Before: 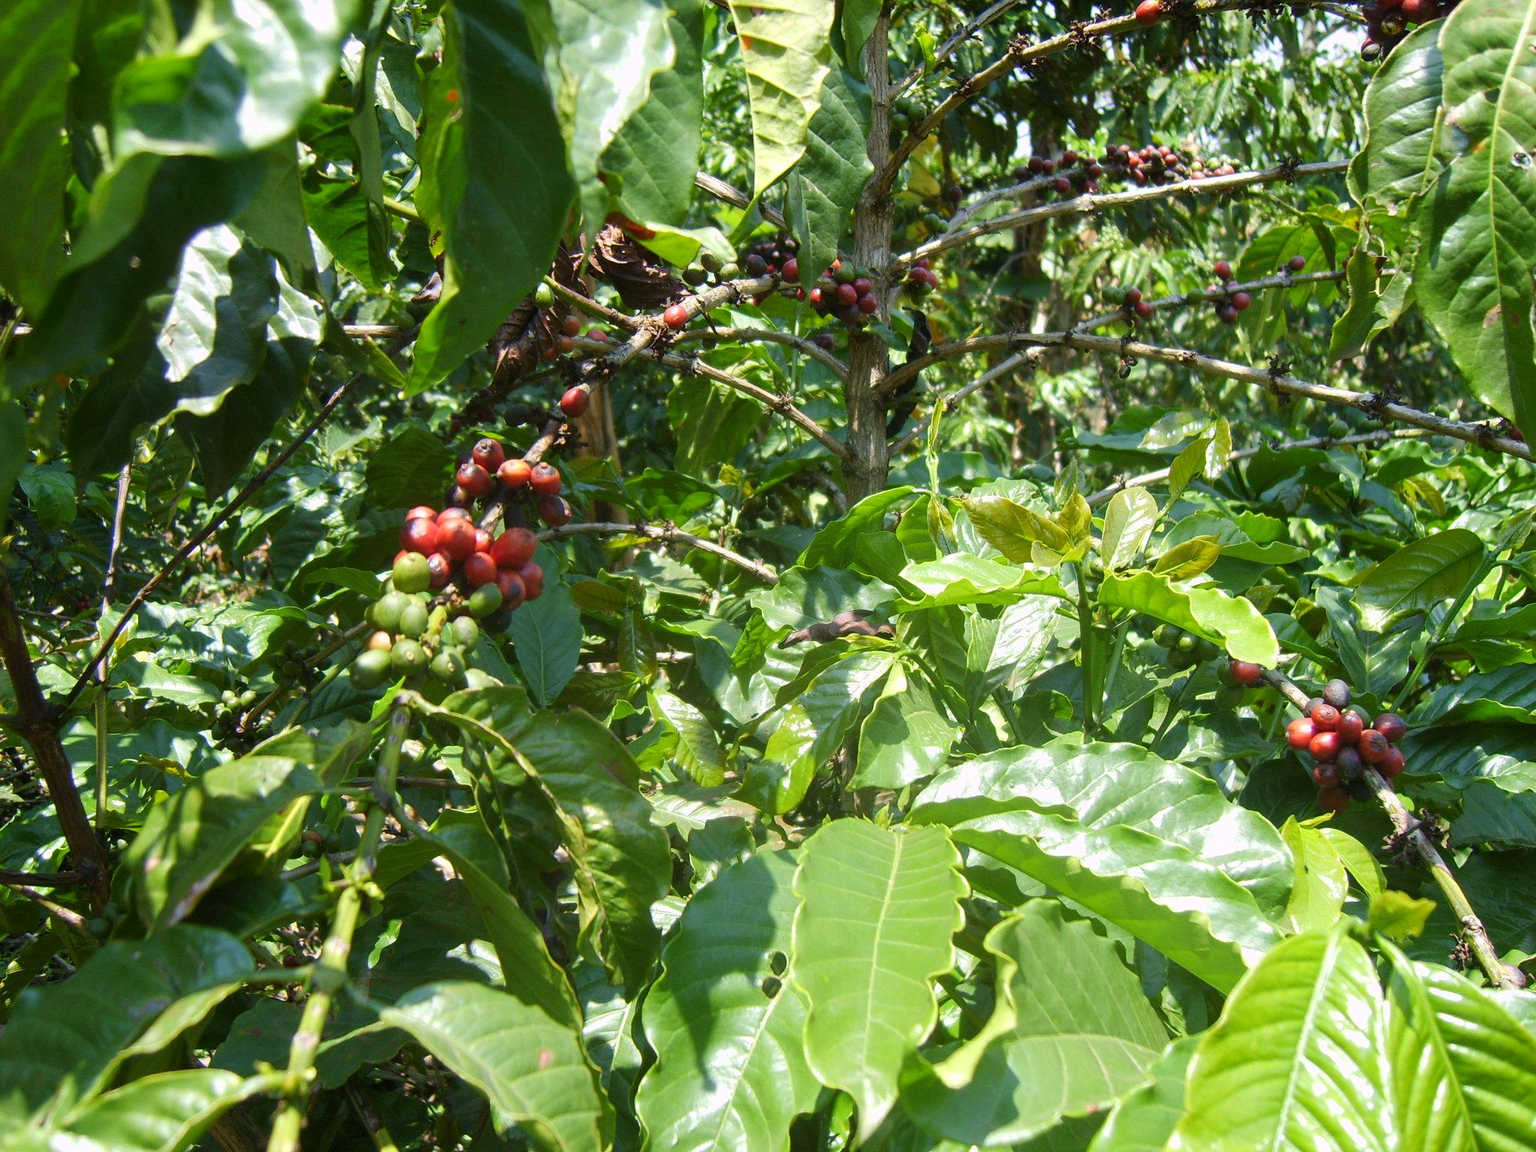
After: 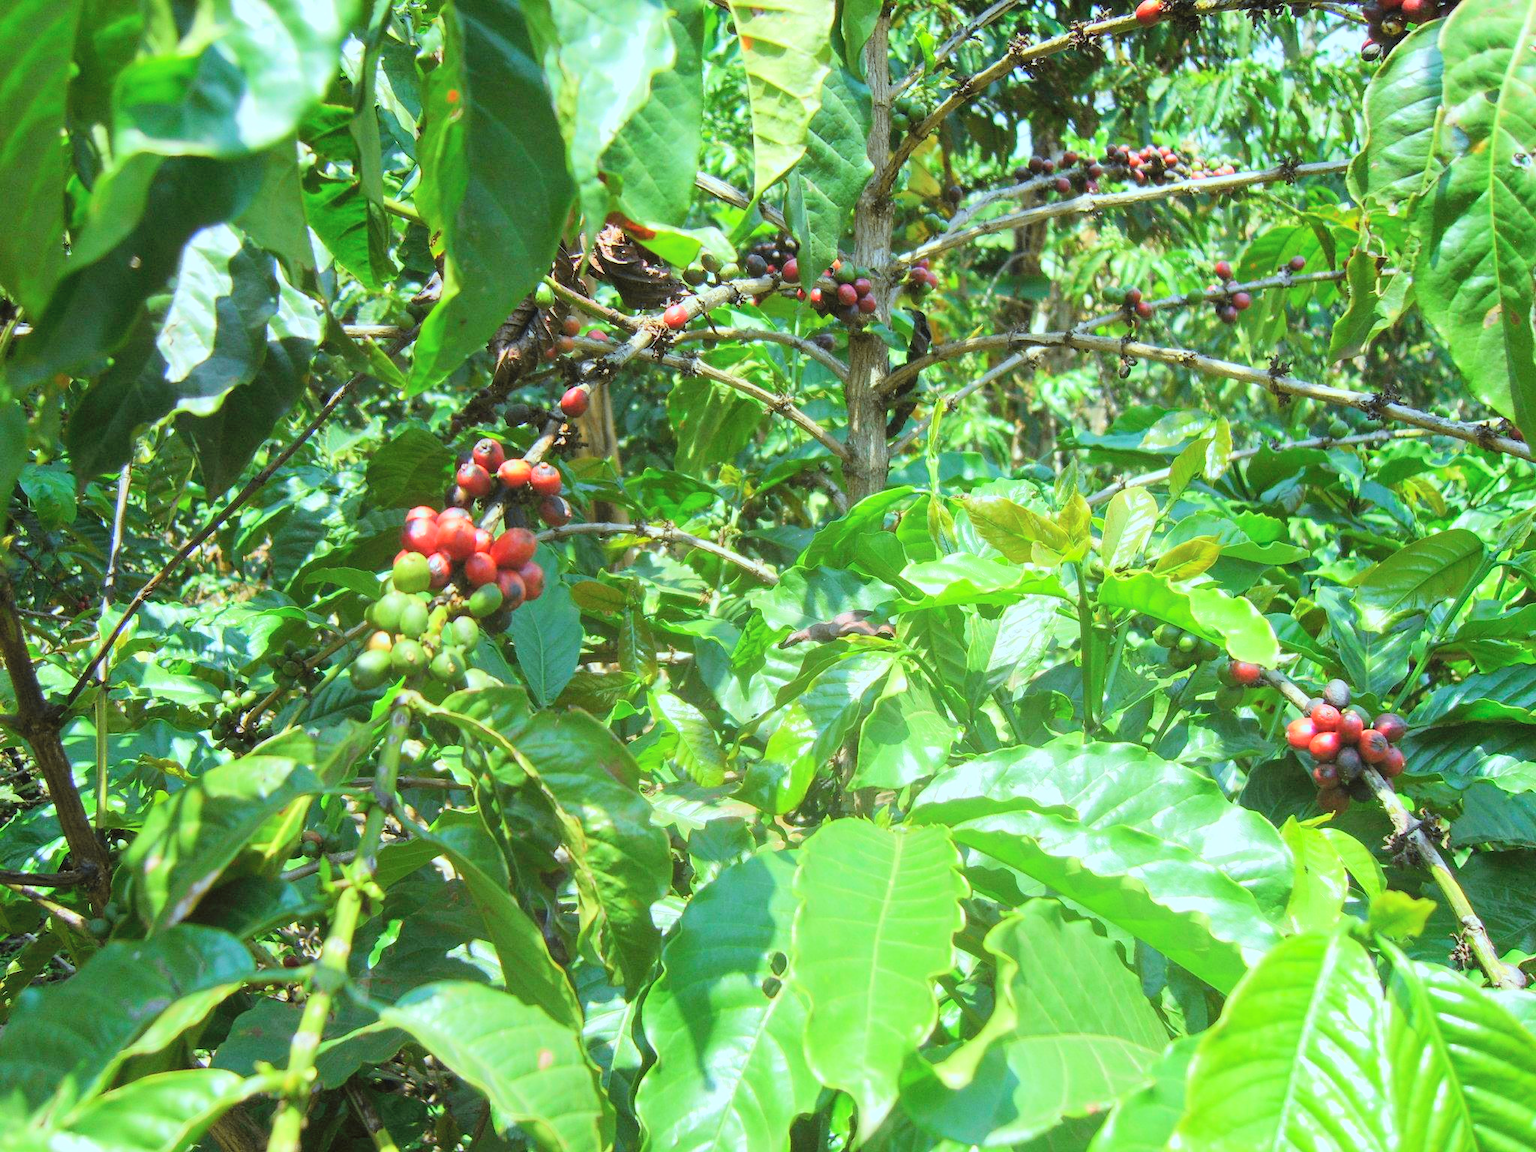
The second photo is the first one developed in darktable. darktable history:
contrast brightness saturation: contrast 0.1, brightness 0.3, saturation 0.14
color correction: highlights a* -10.04, highlights b* -10.37
tone curve: curves: ch0 [(0, 0) (0.071, 0.058) (0.266, 0.268) (0.498, 0.542) (0.766, 0.807) (1, 0.983)]; ch1 [(0, 0) (0.346, 0.307) (0.408, 0.387) (0.463, 0.465) (0.482, 0.493) (0.502, 0.499) (0.517, 0.505) (0.55, 0.554) (0.597, 0.61) (0.651, 0.698) (1, 1)]; ch2 [(0, 0) (0.346, 0.34) (0.434, 0.46) (0.485, 0.494) (0.5, 0.498) (0.509, 0.517) (0.526, 0.539) (0.583, 0.603) (0.625, 0.659) (1, 1)], color space Lab, independent channels, preserve colors none
